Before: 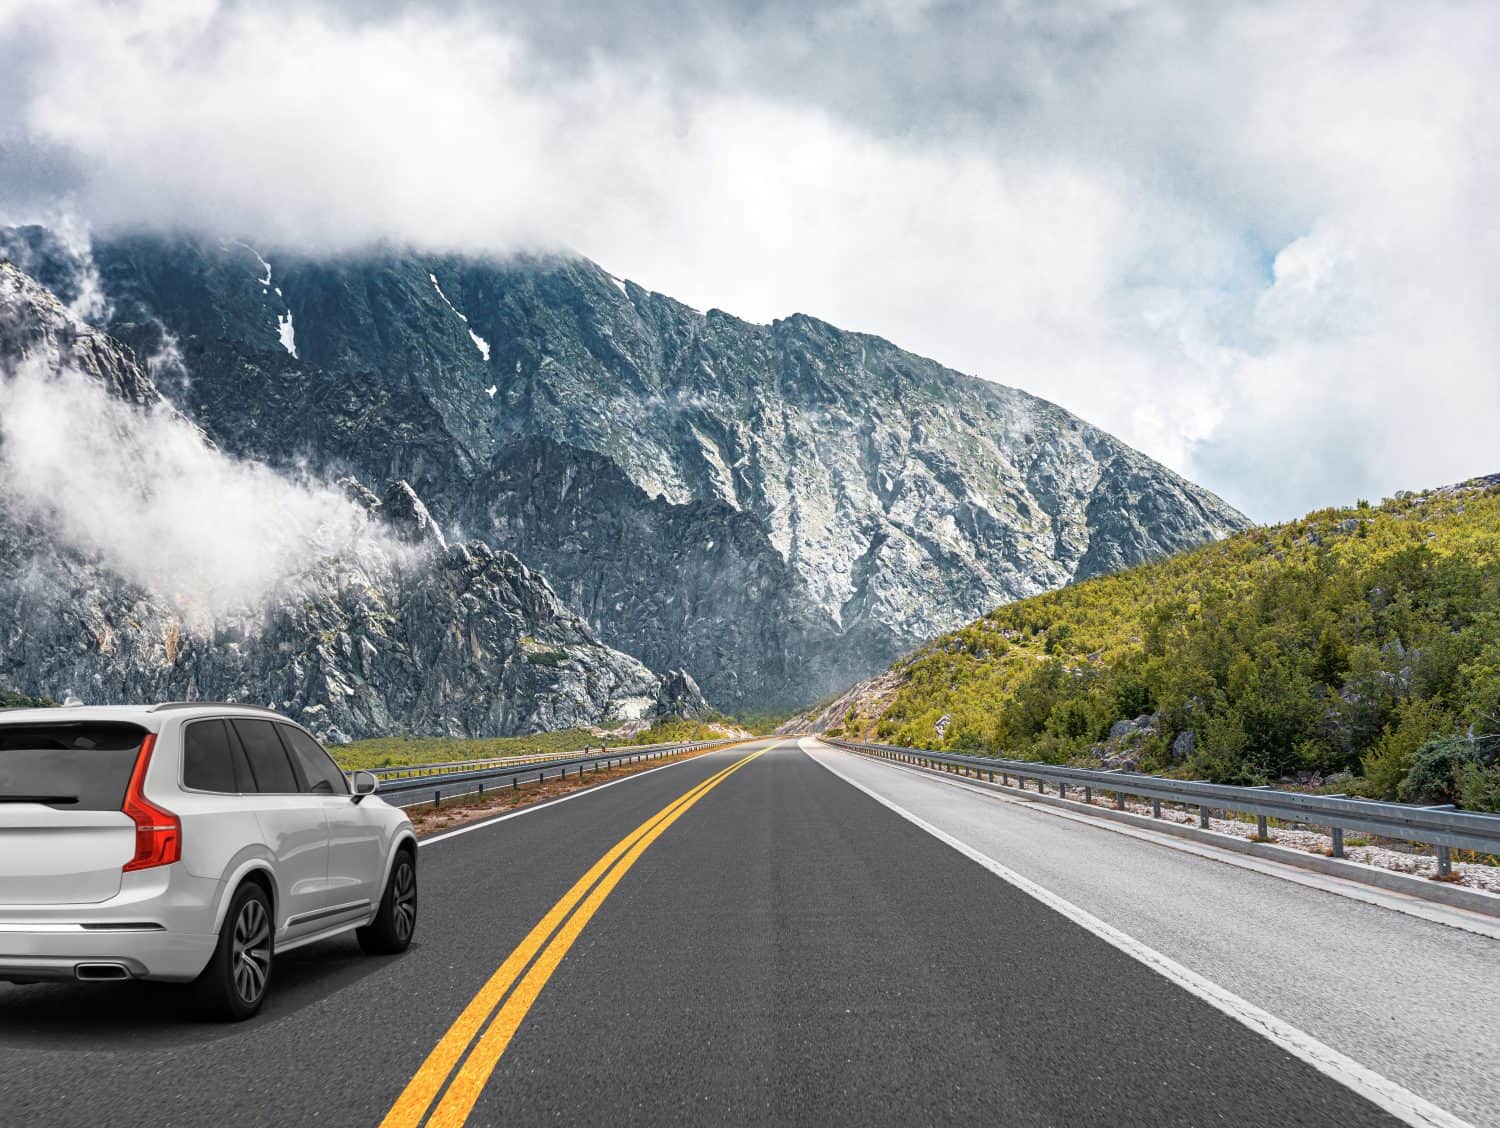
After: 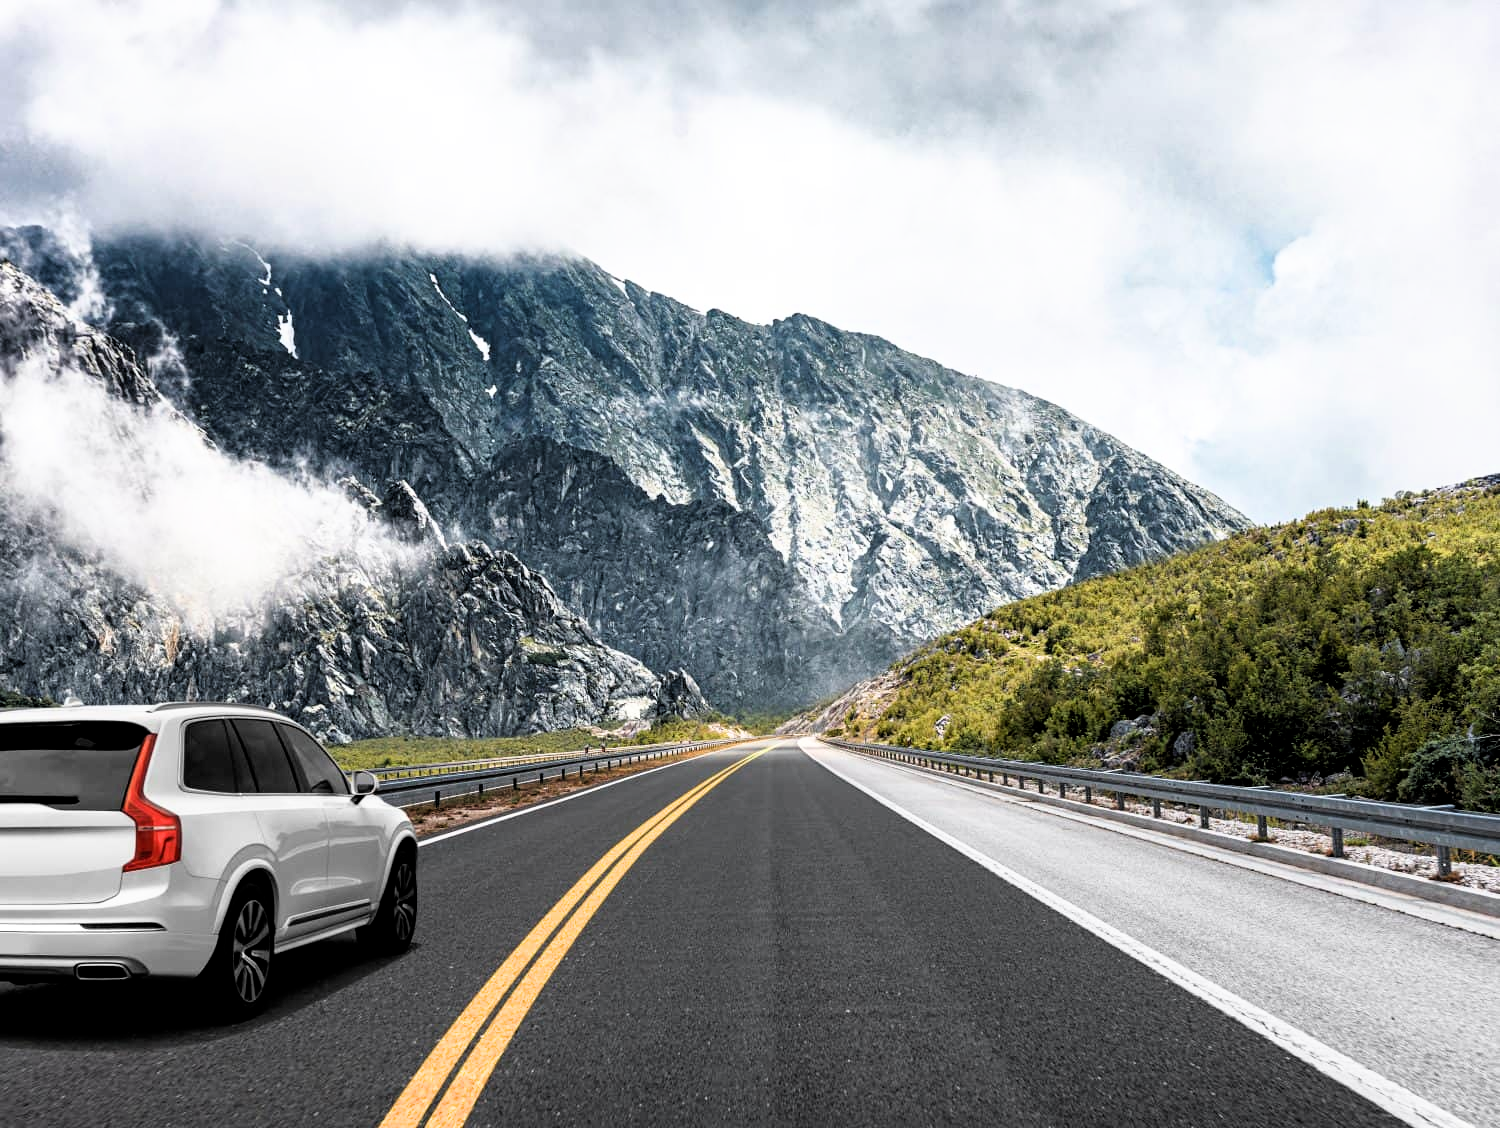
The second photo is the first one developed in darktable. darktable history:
filmic rgb: black relative exposure -5.47 EV, white relative exposure 2.52 EV, threshold 5.98 EV, target black luminance 0%, hardness 4.54, latitude 67.23%, contrast 1.447, shadows ↔ highlights balance -3.67%, enable highlight reconstruction true
